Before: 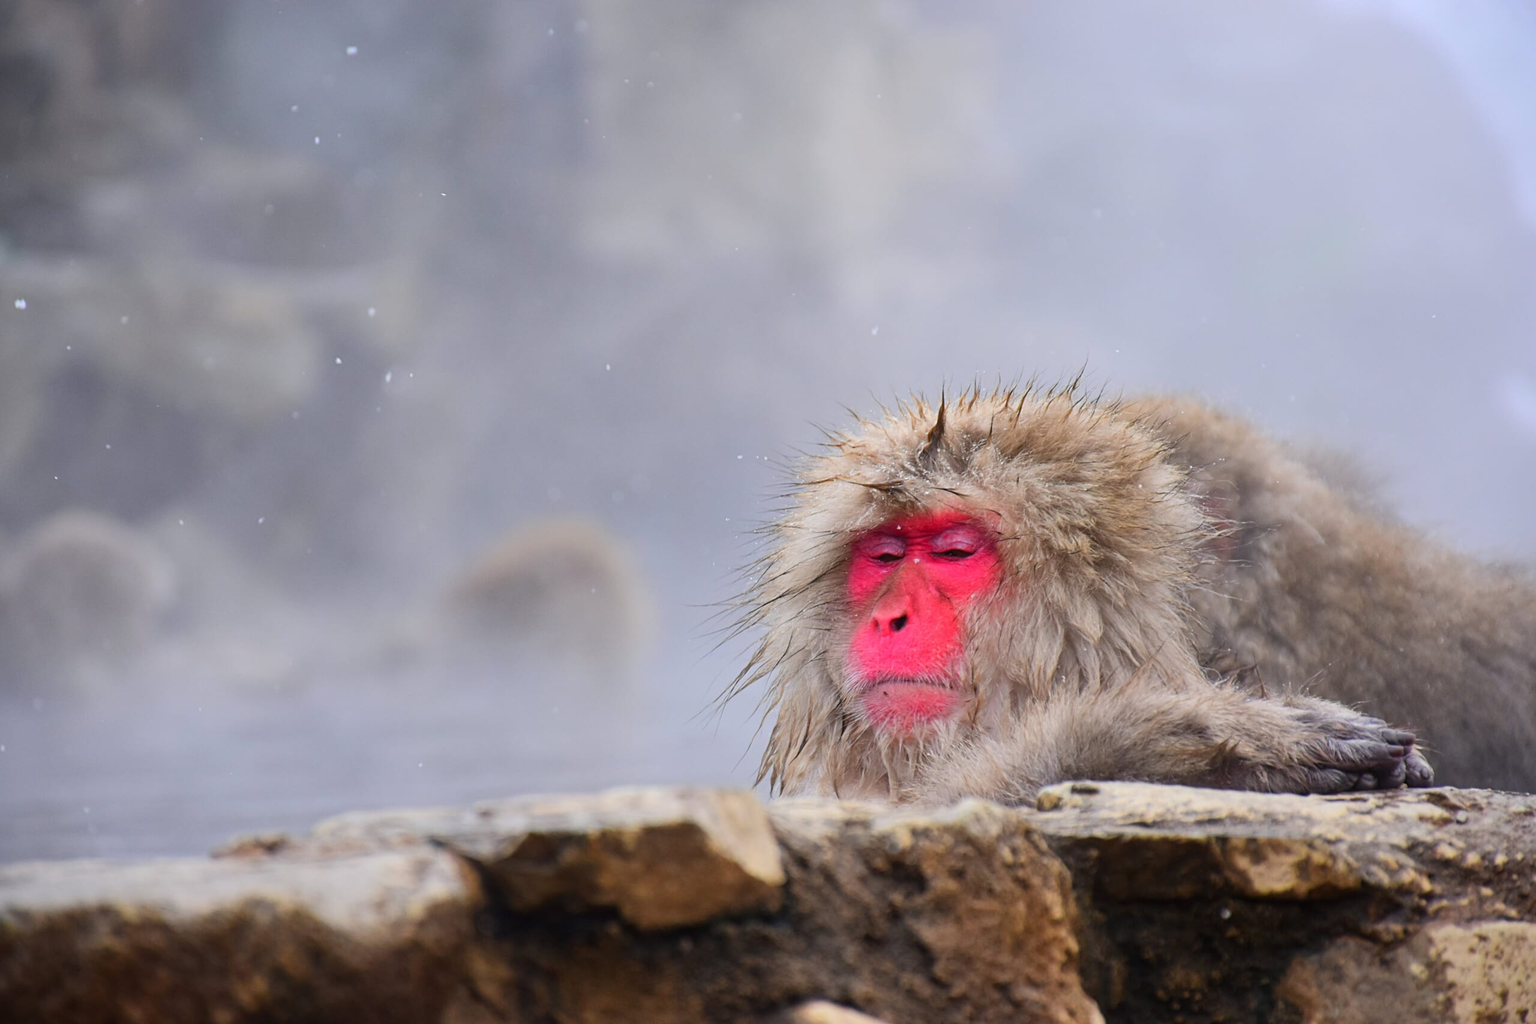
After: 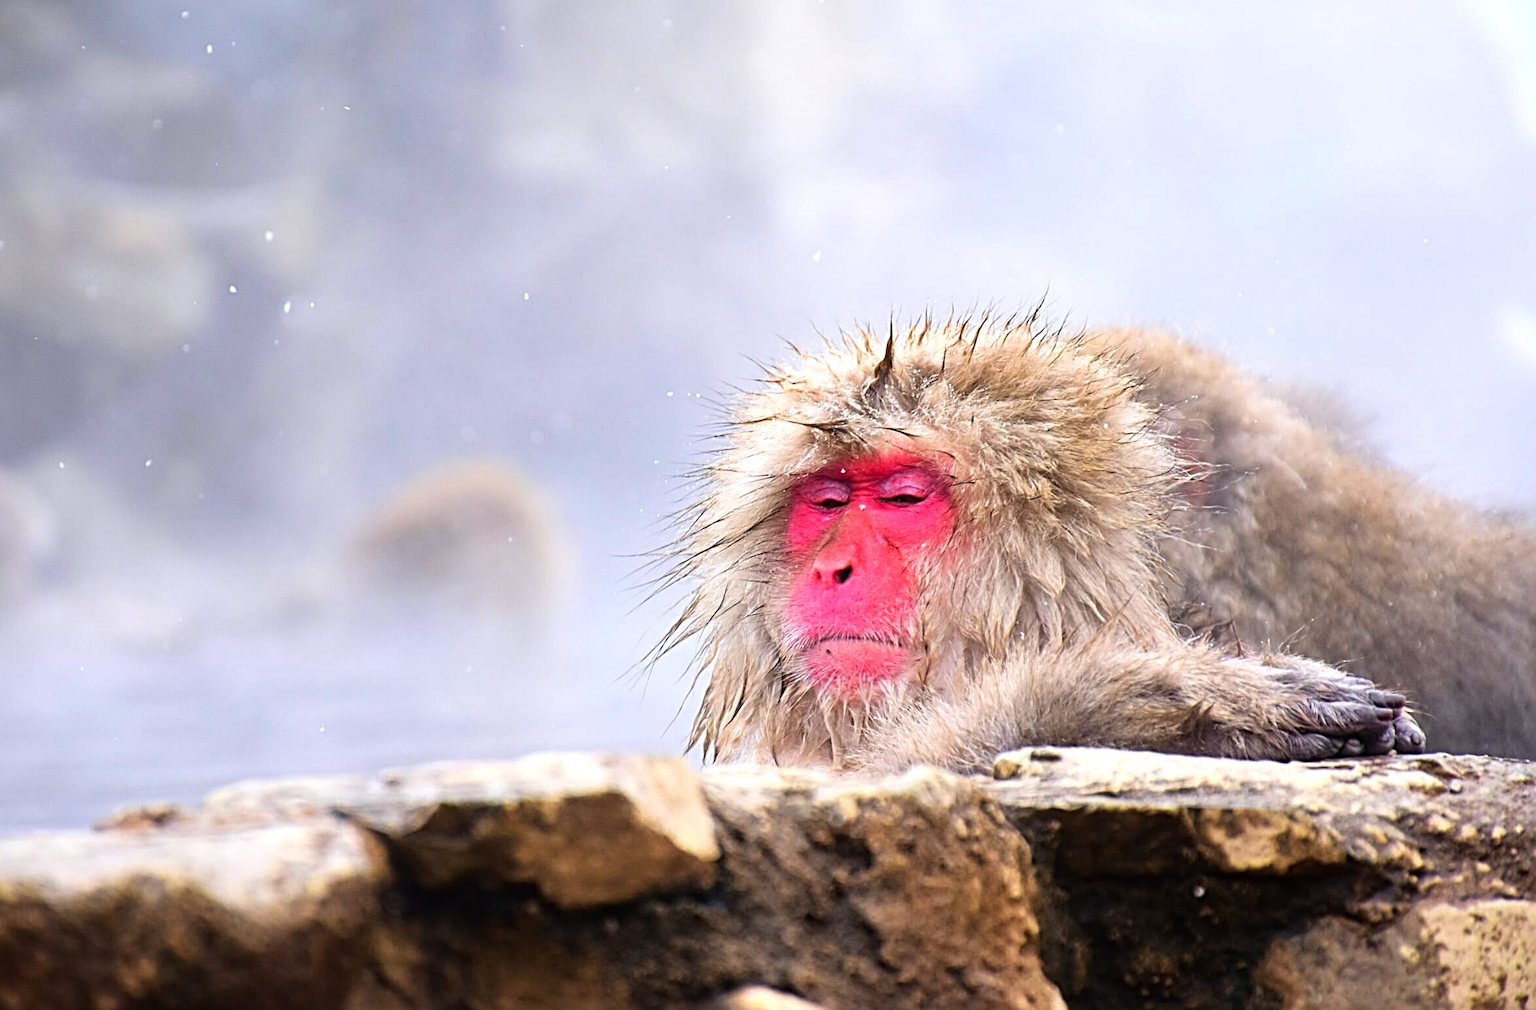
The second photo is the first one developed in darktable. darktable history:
velvia: on, module defaults
crop and rotate: left 8.159%, top 9.346%
tone equalizer: -8 EV -0.788 EV, -7 EV -0.729 EV, -6 EV -0.638 EV, -5 EV -0.393 EV, -3 EV 0.398 EV, -2 EV 0.6 EV, -1 EV 0.693 EV, +0 EV 0.775 EV
sharpen: radius 4.901
